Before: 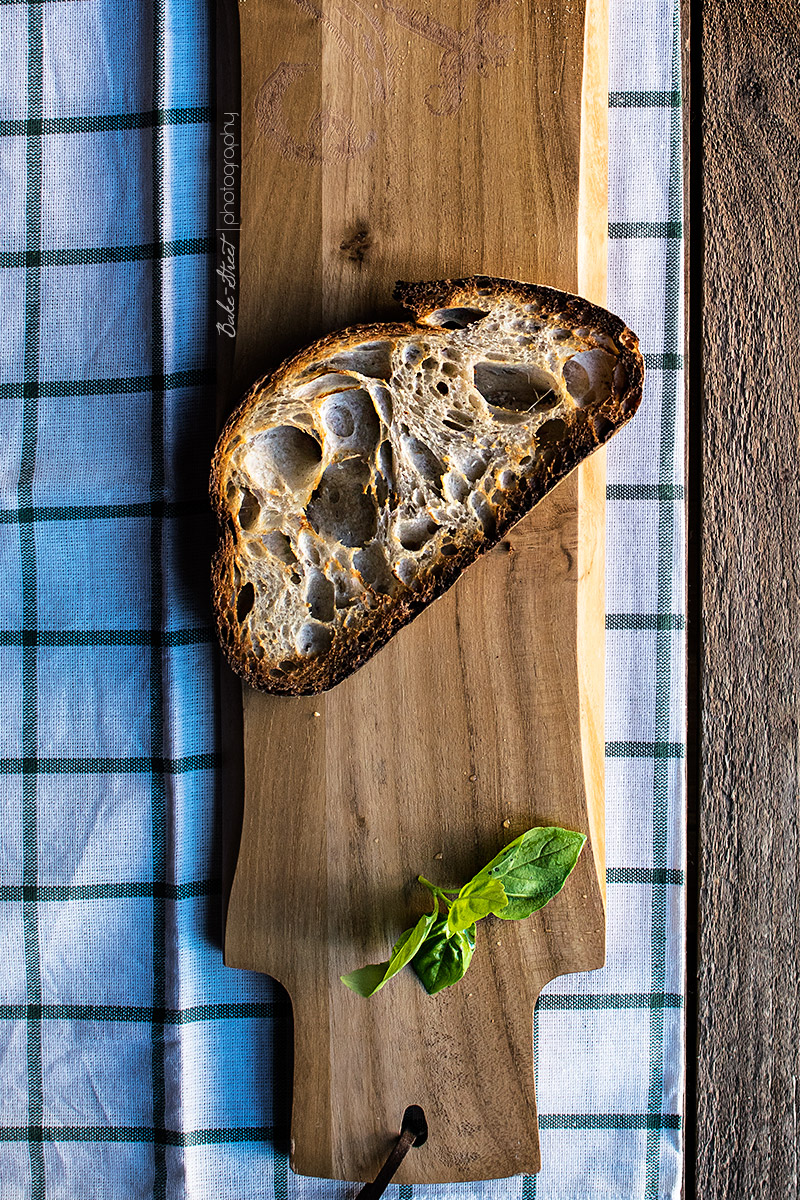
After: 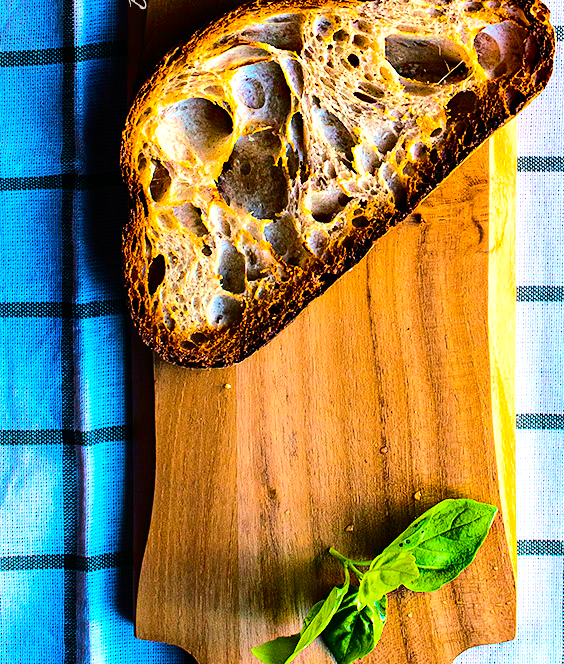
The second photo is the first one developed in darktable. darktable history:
tone curve: curves: ch0 [(0, 0) (0.128, 0.068) (0.292, 0.274) (0.453, 0.507) (0.653, 0.717) (0.785, 0.817) (0.995, 0.917)]; ch1 [(0, 0) (0.384, 0.365) (0.463, 0.447) (0.486, 0.474) (0.503, 0.497) (0.52, 0.525) (0.559, 0.591) (0.583, 0.623) (0.672, 0.699) (0.766, 0.773) (1, 1)]; ch2 [(0, 0) (0.374, 0.344) (0.446, 0.443) (0.501, 0.5) (0.527, 0.549) (0.565, 0.582) (0.624, 0.632) (1, 1)], color space Lab, independent channels, preserve colors none
crop: left 11.152%, top 27.362%, right 18.274%, bottom 17.24%
color balance rgb: linear chroma grading › global chroma 14.454%, perceptual saturation grading › global saturation 50.385%, perceptual brilliance grading › global brilliance 29.344%, global vibrance 20%
